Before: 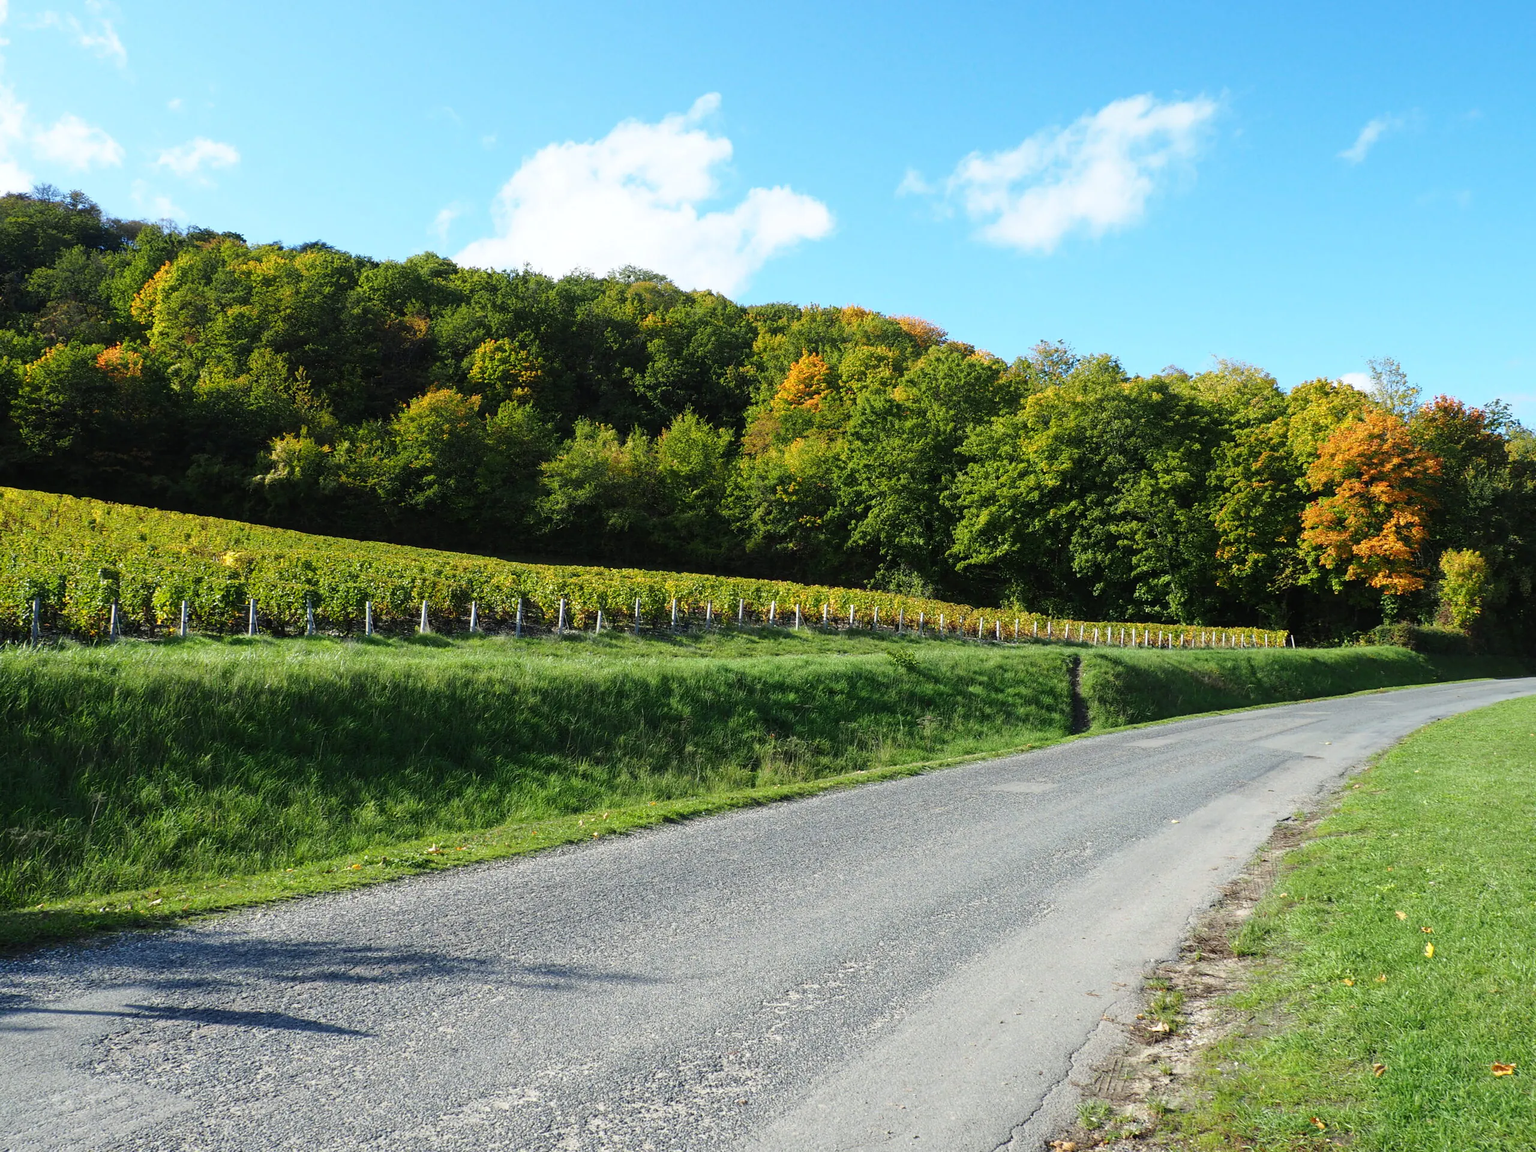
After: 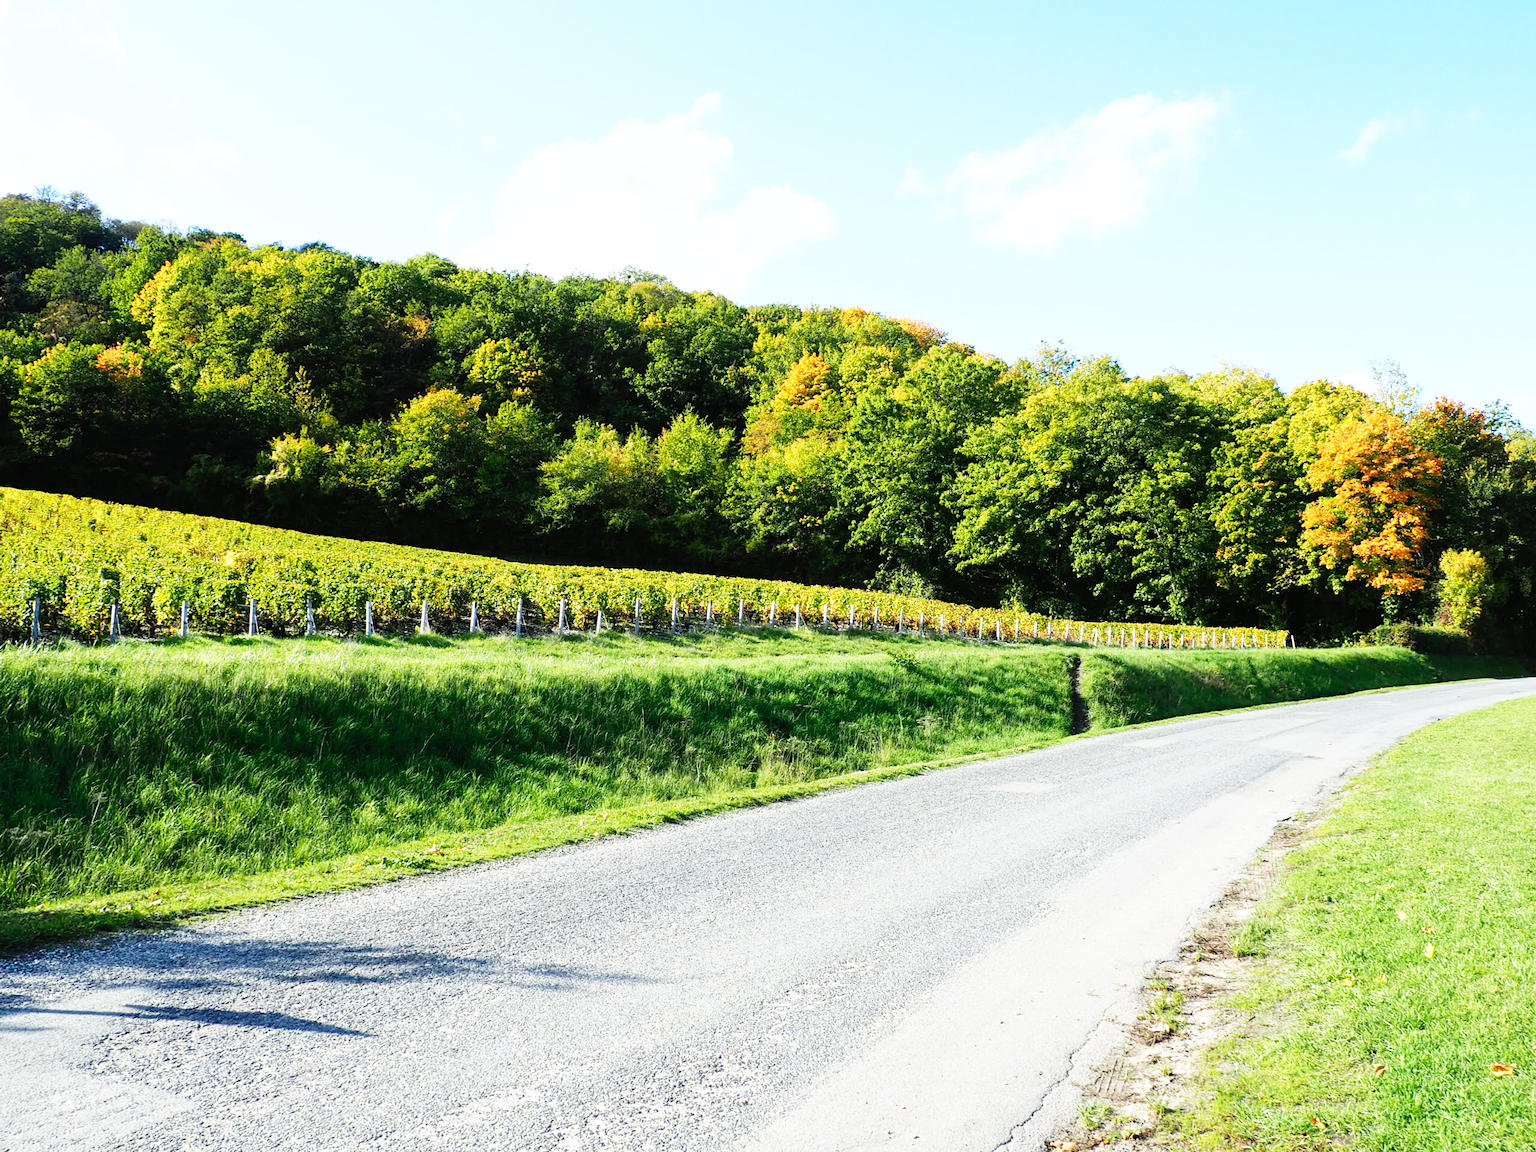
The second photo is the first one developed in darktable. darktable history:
white balance: emerald 1
base curve: curves: ch0 [(0, 0) (0.012, 0.01) (0.073, 0.168) (0.31, 0.711) (0.645, 0.957) (1, 1)], preserve colors none
local contrast: mode bilateral grid, contrast 15, coarseness 36, detail 105%, midtone range 0.2
